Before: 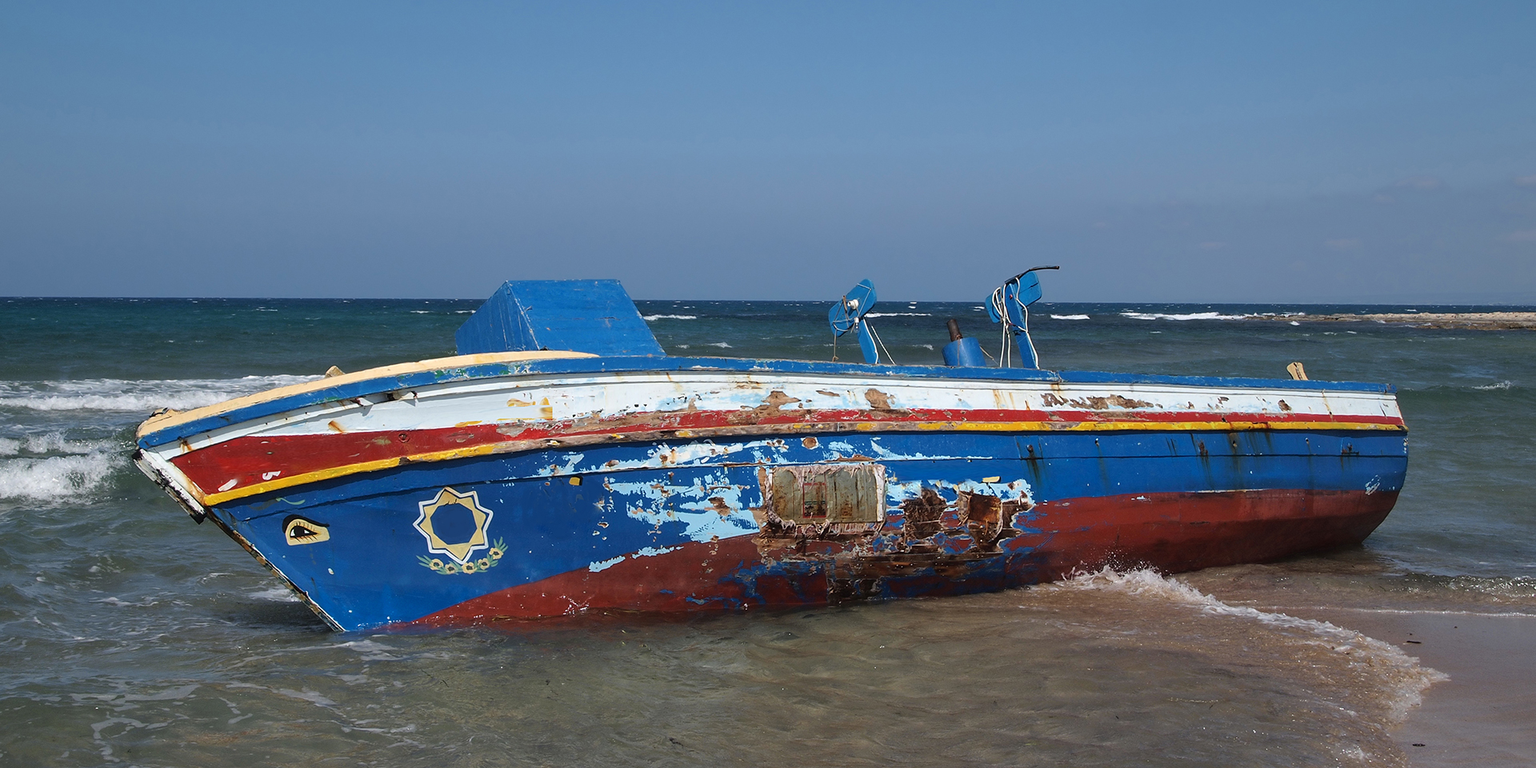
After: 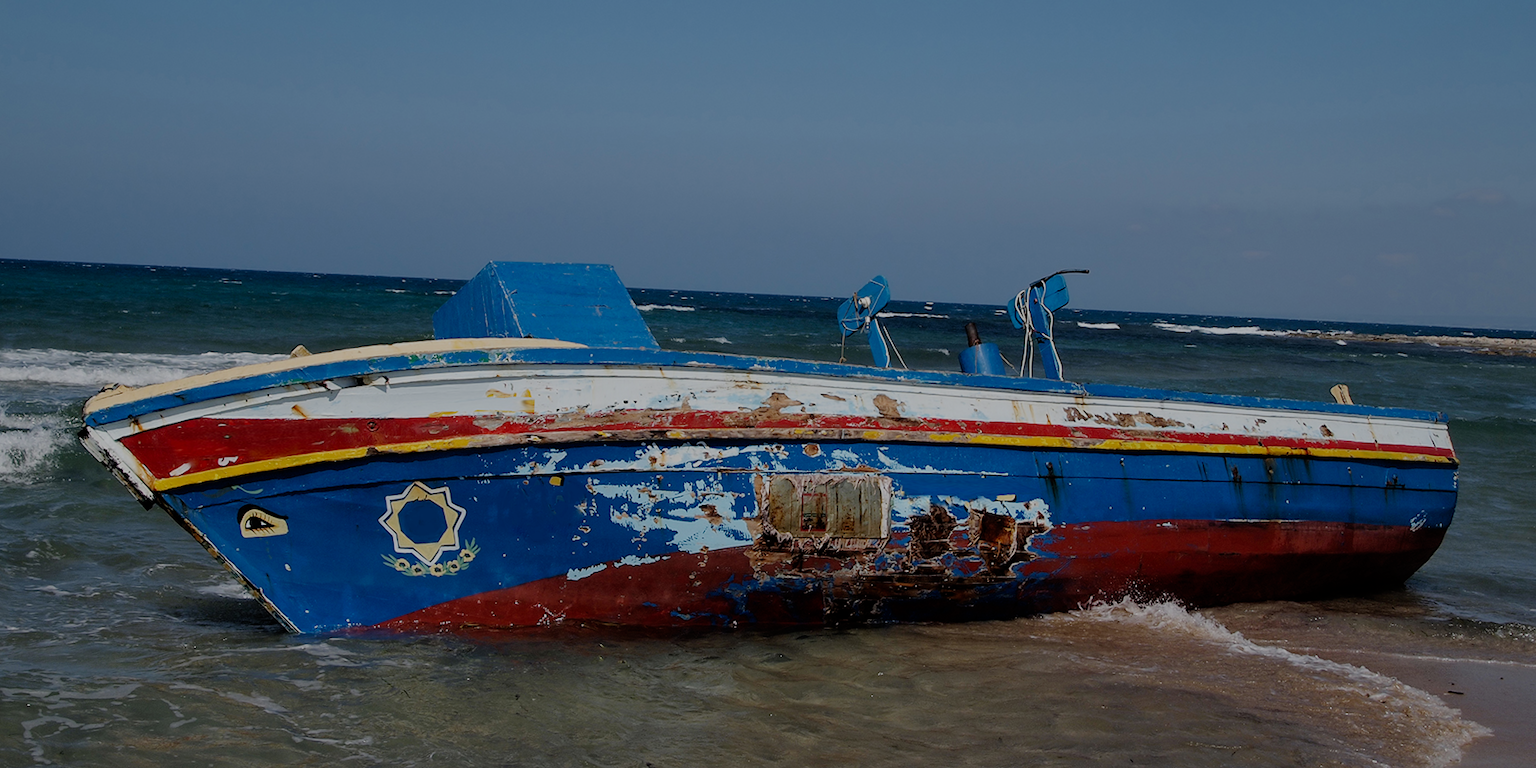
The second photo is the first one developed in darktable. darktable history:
crop and rotate: angle -2.38°
filmic rgb: middle gray luminance 30%, black relative exposure -9 EV, white relative exposure 7 EV, threshold 6 EV, target black luminance 0%, hardness 2.94, latitude 2.04%, contrast 0.963, highlights saturation mix 5%, shadows ↔ highlights balance 12.16%, add noise in highlights 0, preserve chrominance no, color science v3 (2019), use custom middle-gray values true, iterations of high-quality reconstruction 0, contrast in highlights soft, enable highlight reconstruction true
